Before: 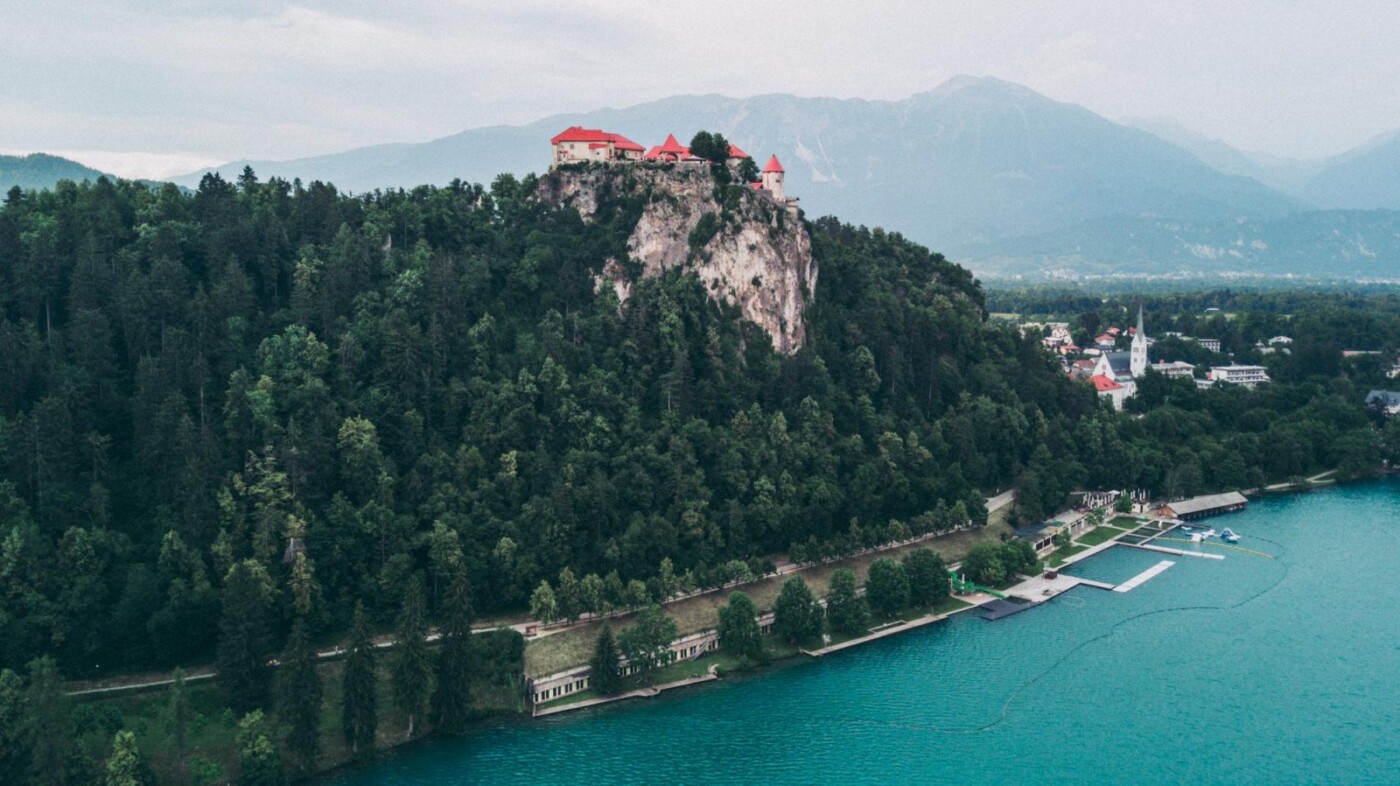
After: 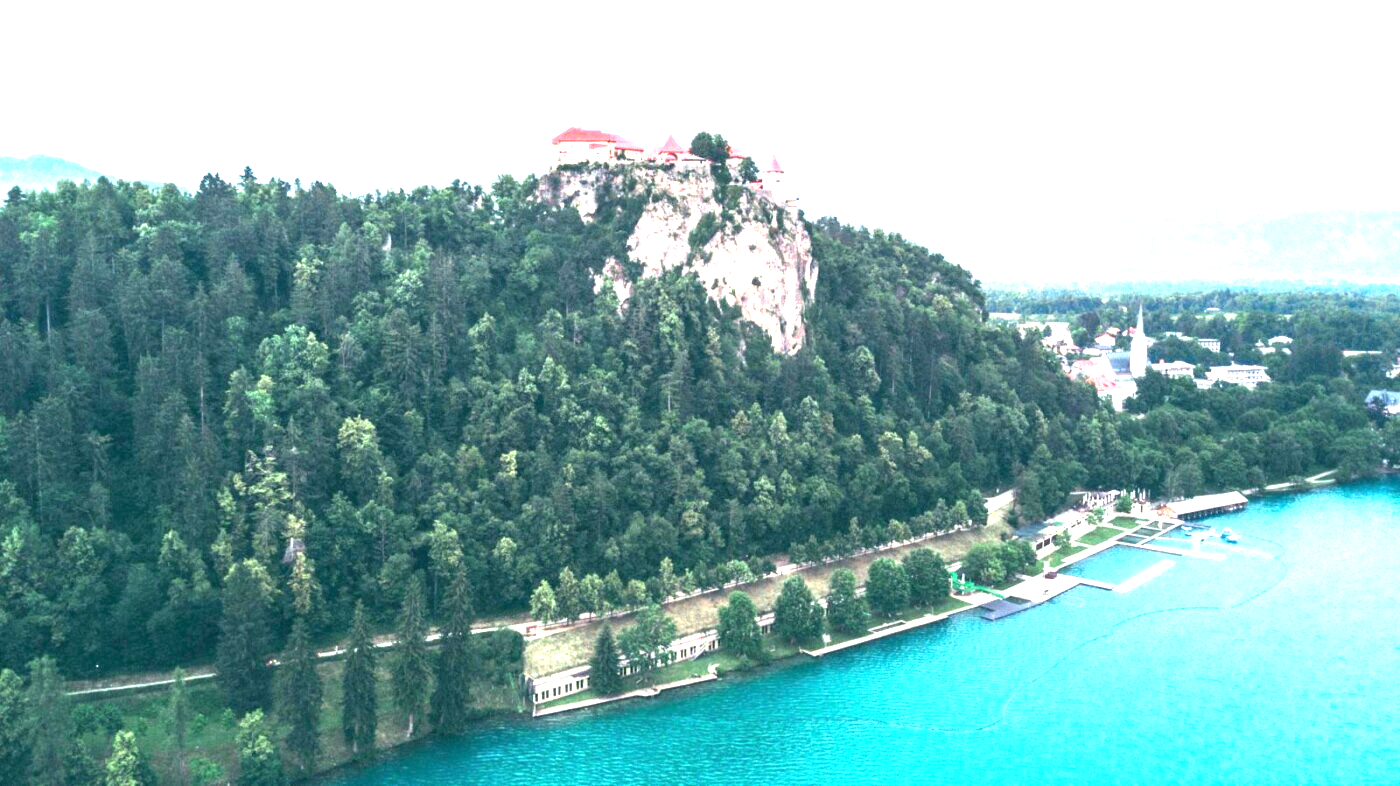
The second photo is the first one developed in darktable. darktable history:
exposure: exposure 2.276 EV, compensate exposure bias true, compensate highlight preservation false
